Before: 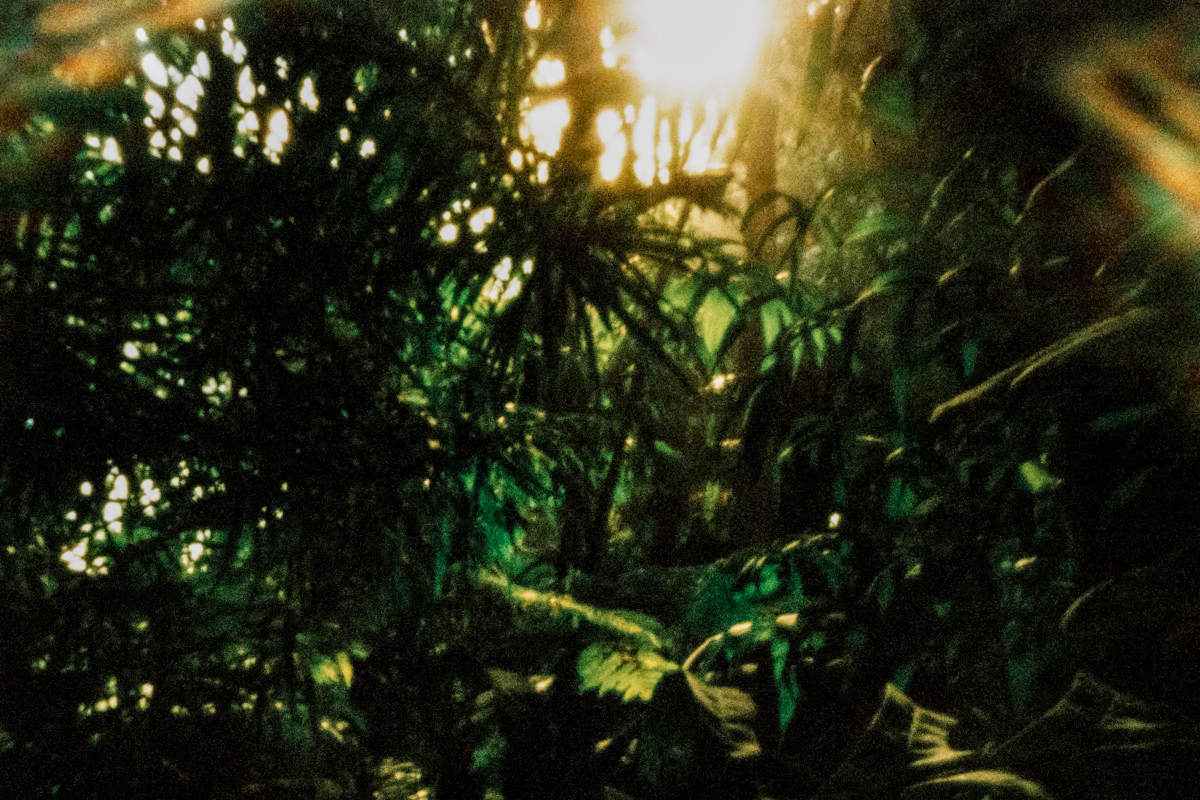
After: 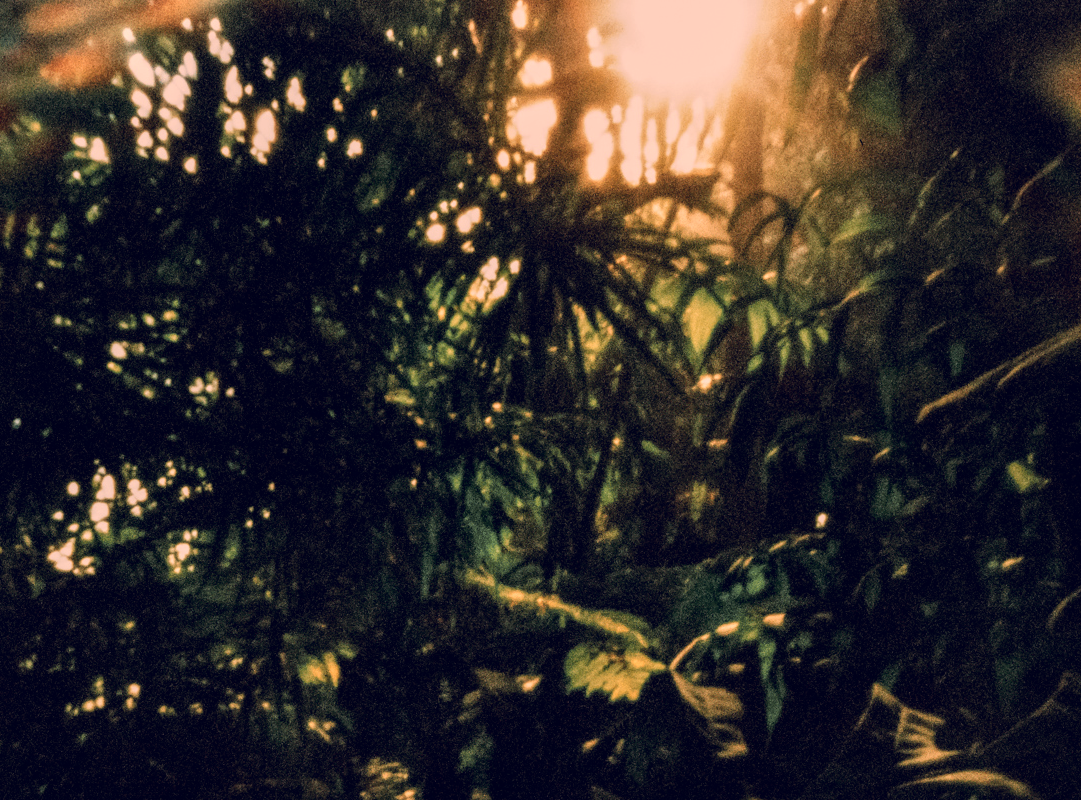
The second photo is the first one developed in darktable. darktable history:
color zones: curves: ch1 [(0.309, 0.524) (0.41, 0.329) (0.508, 0.509)]; ch2 [(0.25, 0.457) (0.75, 0.5)]
color correction: highlights a* 19.59, highlights b* 27.49, shadows a* 3.46, shadows b* -17.28, saturation 0.73
crop and rotate: left 1.088%, right 8.807%
